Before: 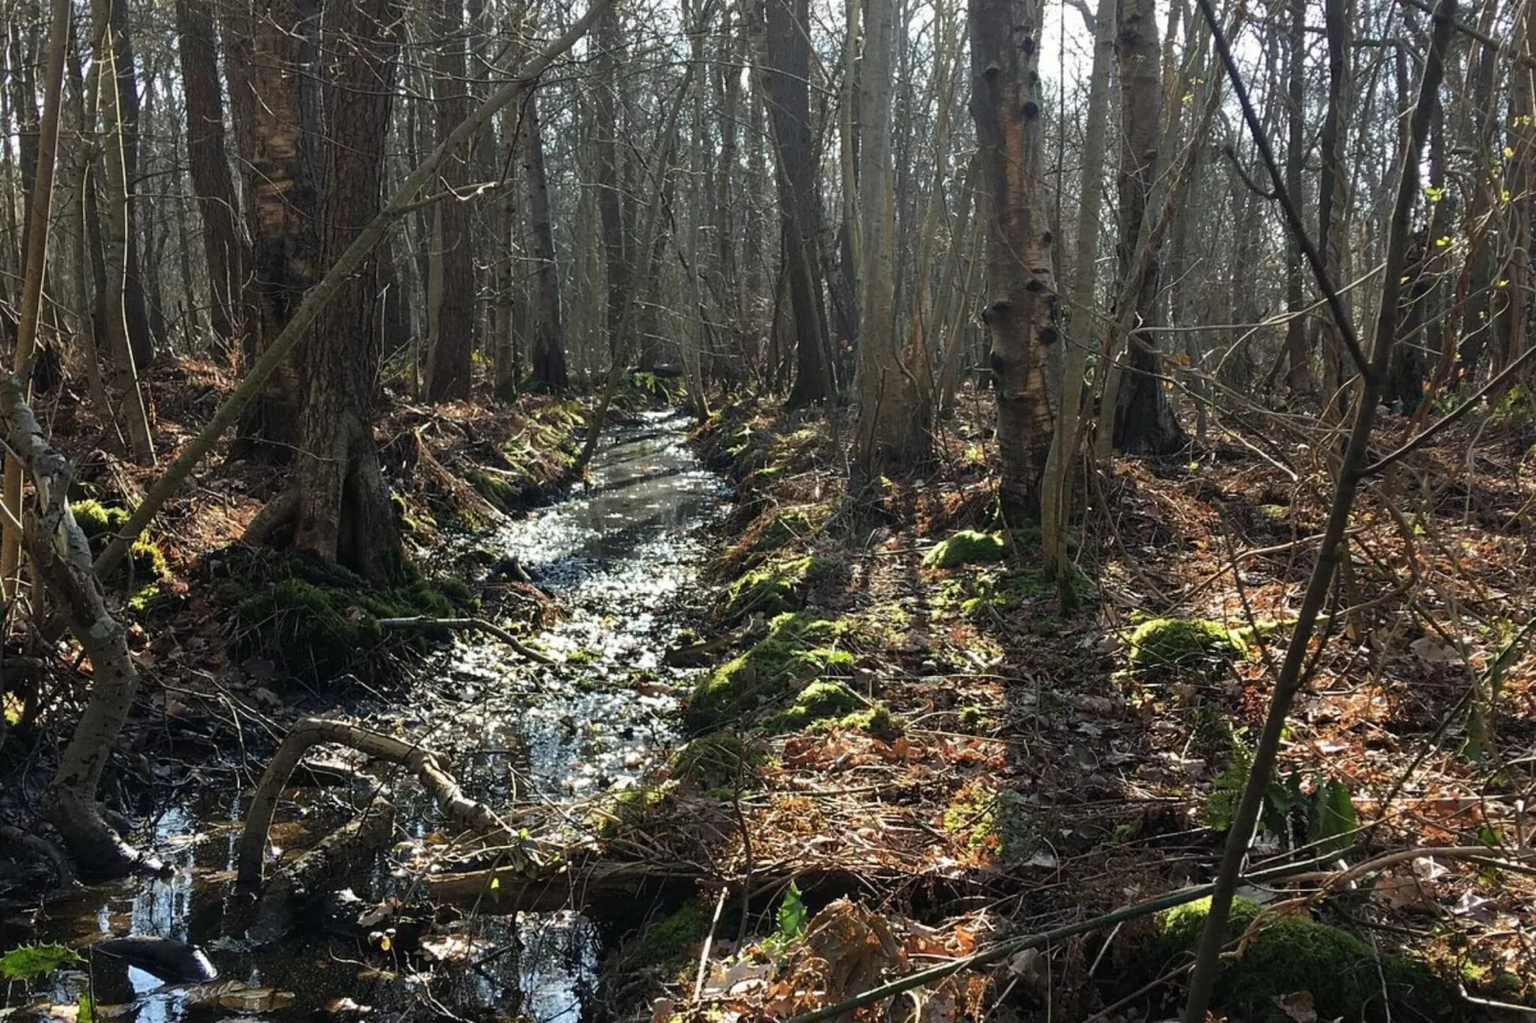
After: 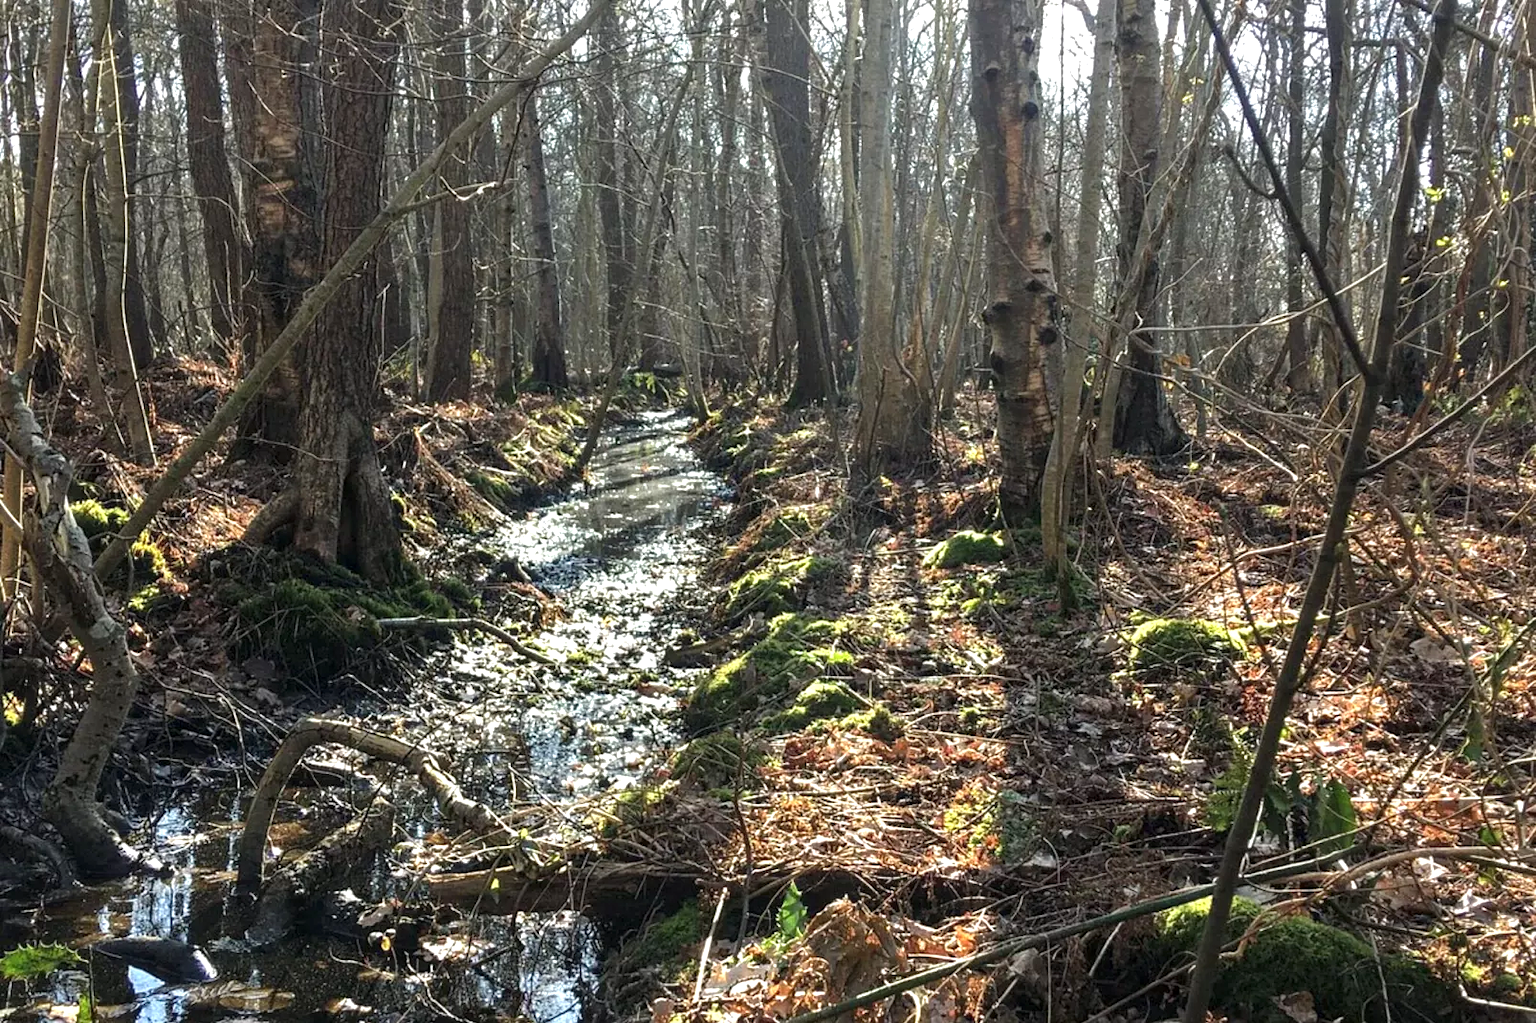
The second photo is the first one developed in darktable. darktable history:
local contrast: on, module defaults
exposure: black level correction 0, exposure 0.69 EV, compensate highlight preservation false
